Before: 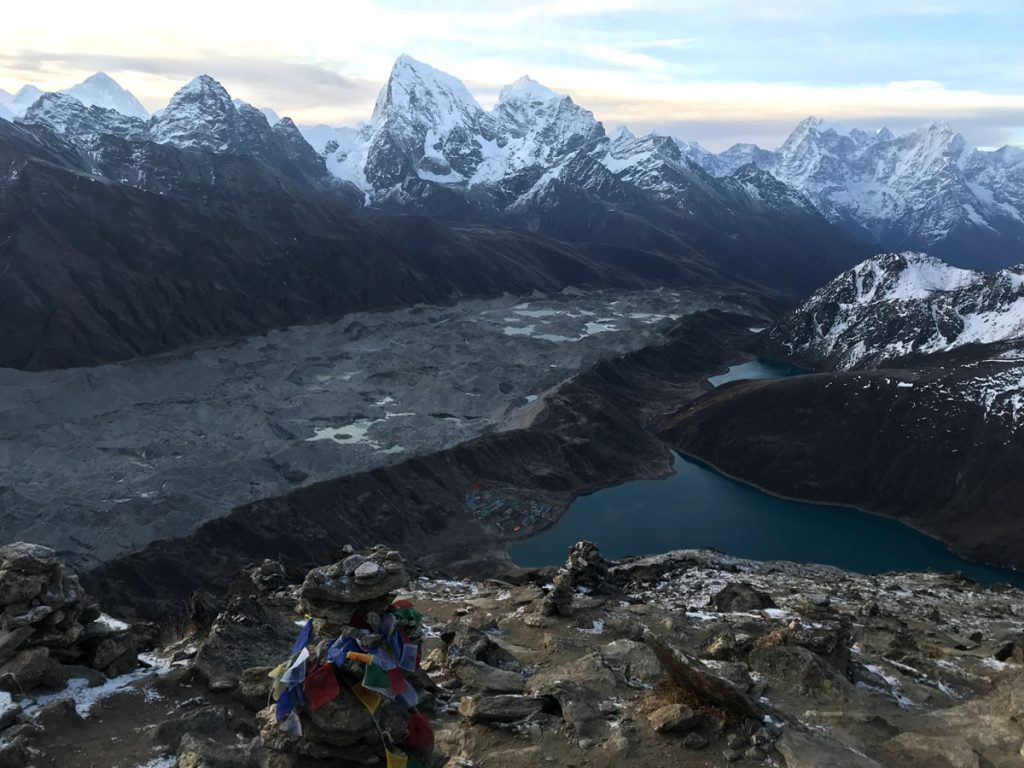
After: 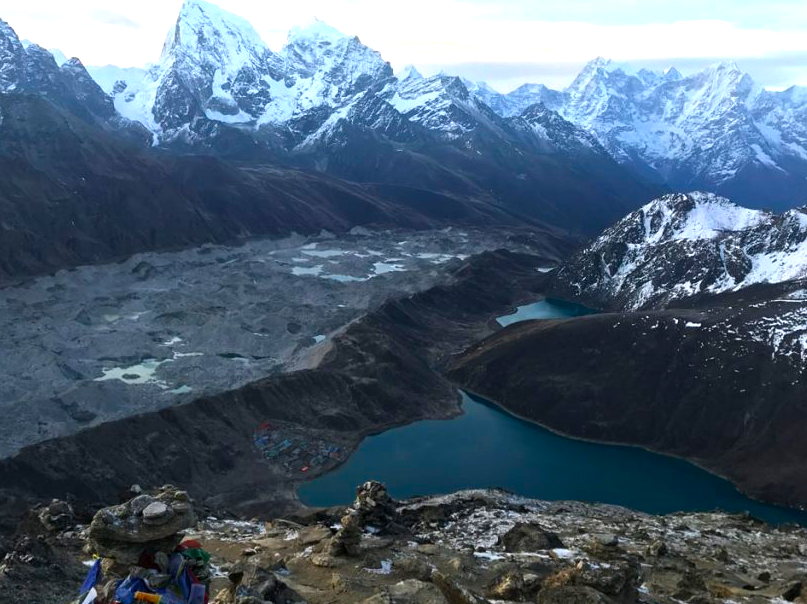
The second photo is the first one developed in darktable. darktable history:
crop and rotate: left 20.74%, top 7.912%, right 0.375%, bottom 13.378%
exposure: exposure 0.6 EV, compensate highlight preservation false
graduated density: rotation -180°, offset 24.95
color balance rgb: perceptual saturation grading › global saturation 40%, global vibrance 15%
